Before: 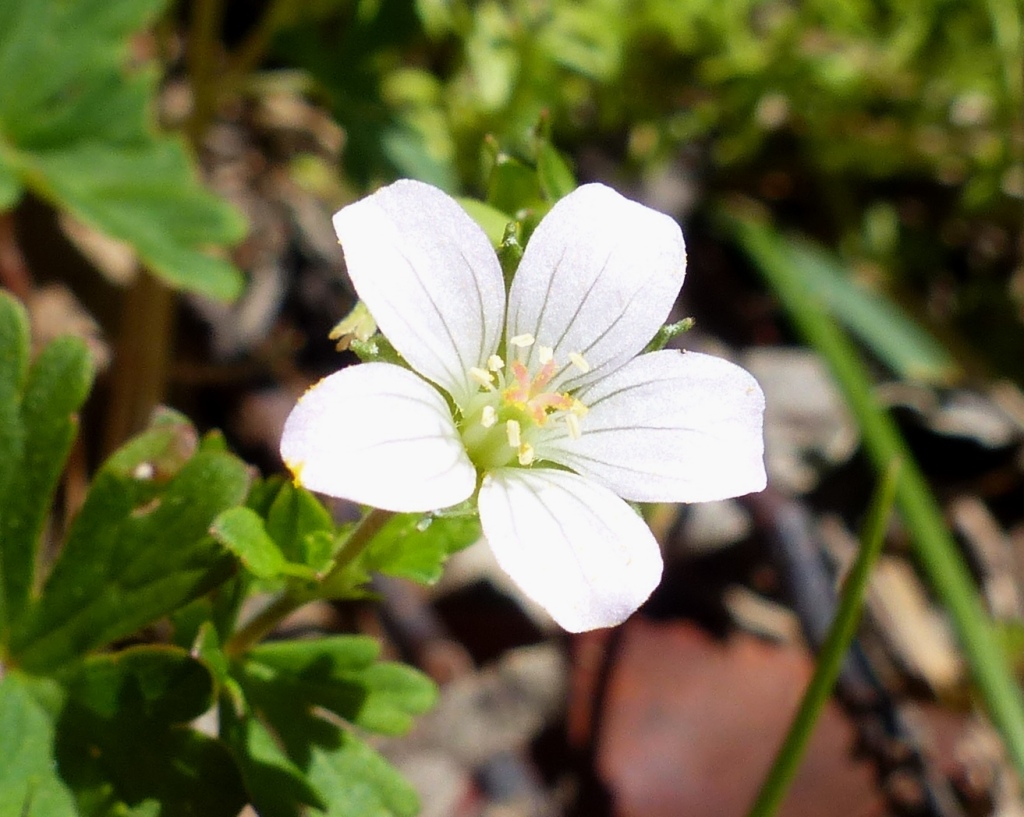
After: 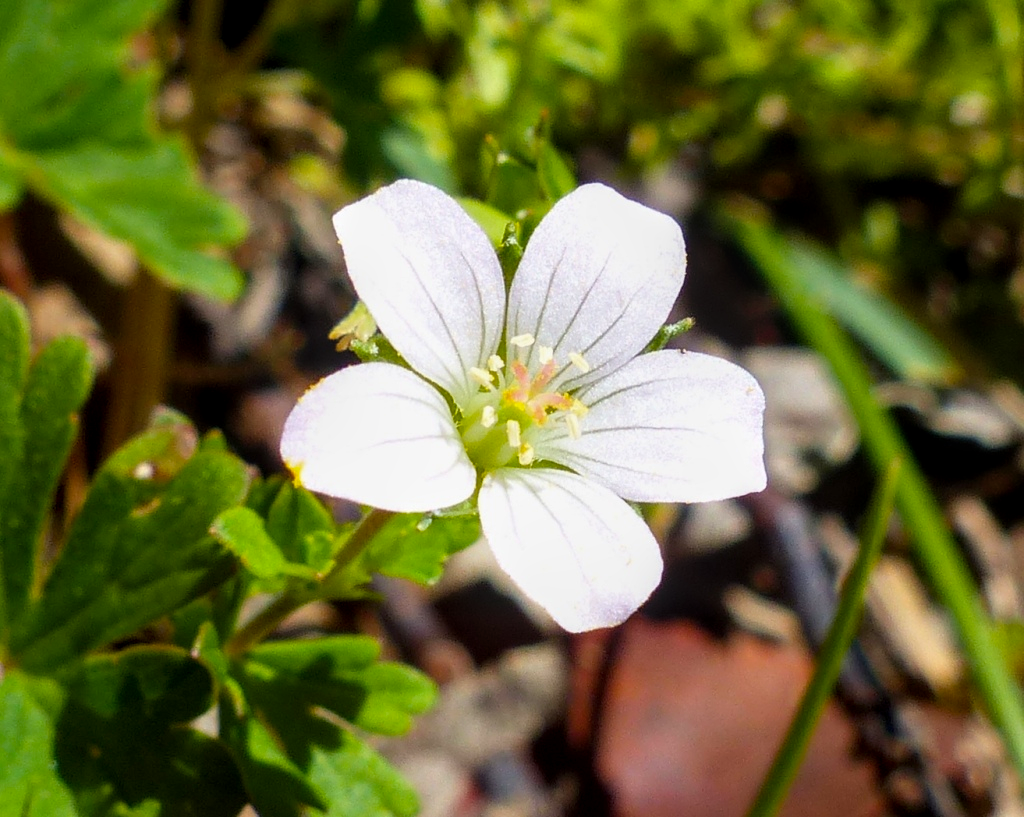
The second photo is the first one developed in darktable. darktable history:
base curve: preserve colors none
color balance rgb: perceptual saturation grading › global saturation 20%, global vibrance 20%
local contrast: on, module defaults
